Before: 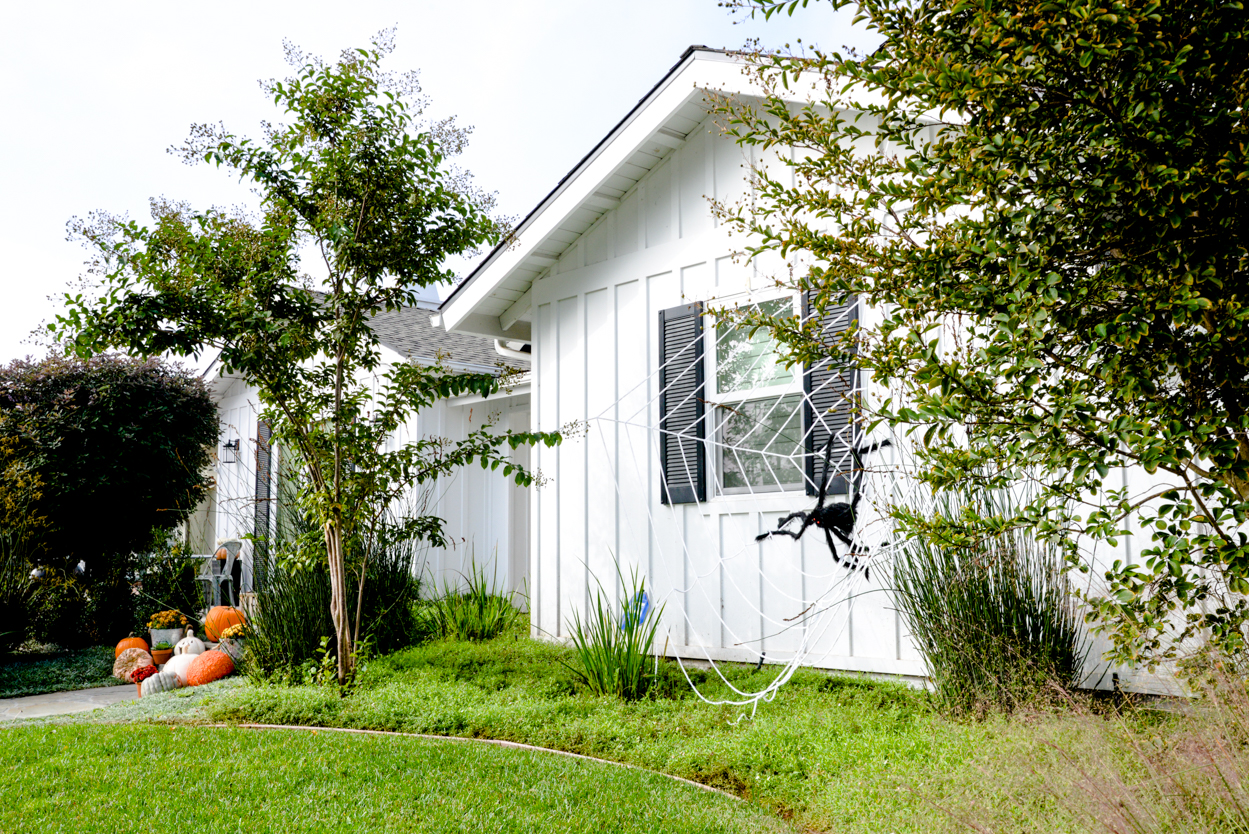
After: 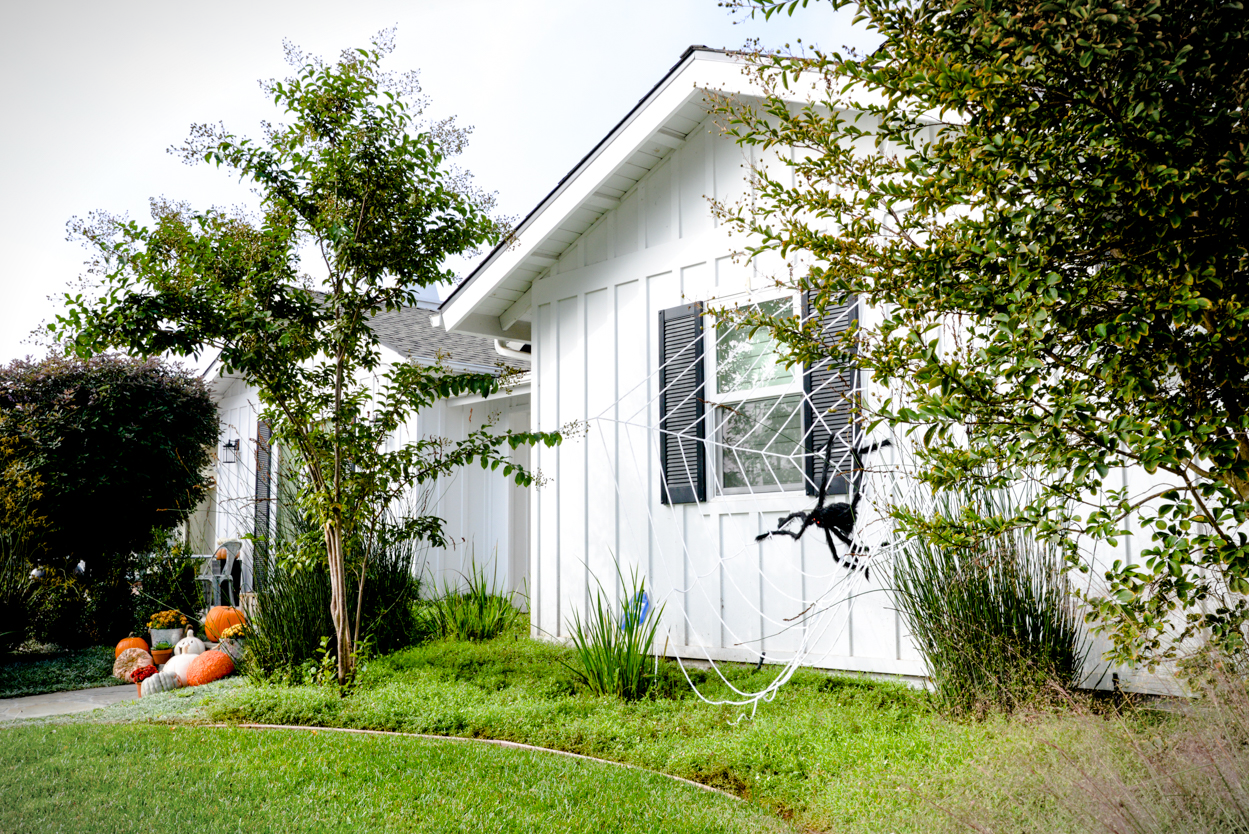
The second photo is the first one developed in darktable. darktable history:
vignetting: fall-off start 99.73%, width/height ratio 1.32, unbound false
